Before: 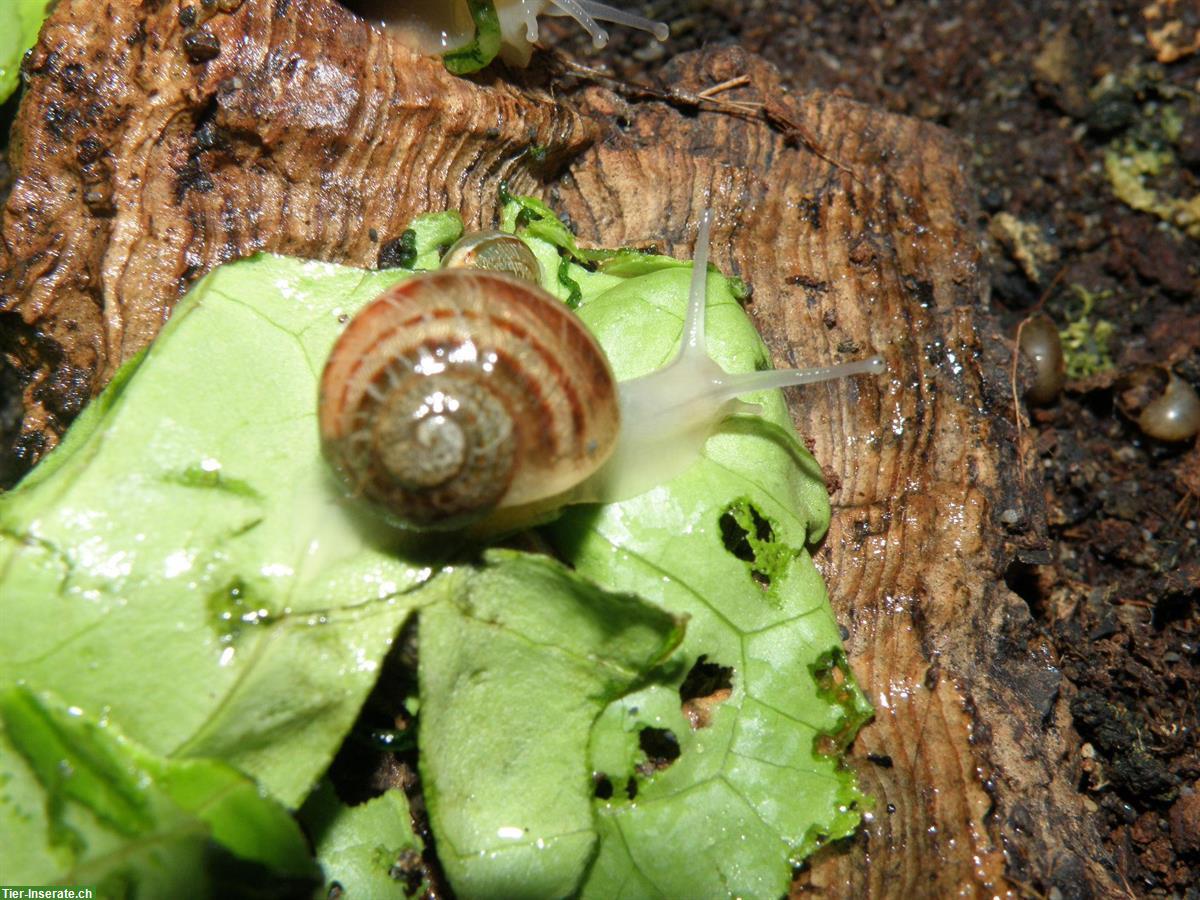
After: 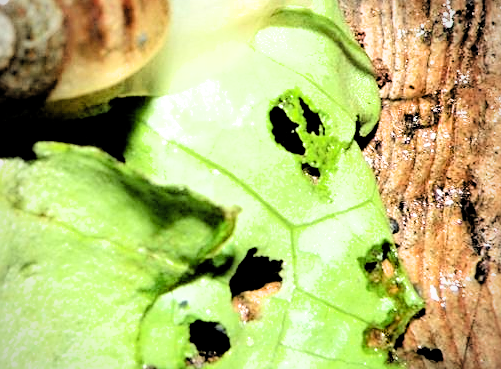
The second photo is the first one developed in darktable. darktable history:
contrast brightness saturation: contrast 0.072, brightness 0.071, saturation 0.181
exposure: exposure 0.775 EV, compensate highlight preservation false
sharpen: on, module defaults
filmic rgb: middle gray luminance 13.63%, black relative exposure -2.09 EV, white relative exposure 3.07 EV, threshold 3.04 EV, target black luminance 0%, hardness 1.8, latitude 58.9%, contrast 1.726, highlights saturation mix 4.58%, shadows ↔ highlights balance -36.9%, enable highlight reconstruction true
crop: left 37.562%, top 45.292%, right 20.61%, bottom 13.641%
vignetting: brightness -0.403, saturation -0.291, unbound false
